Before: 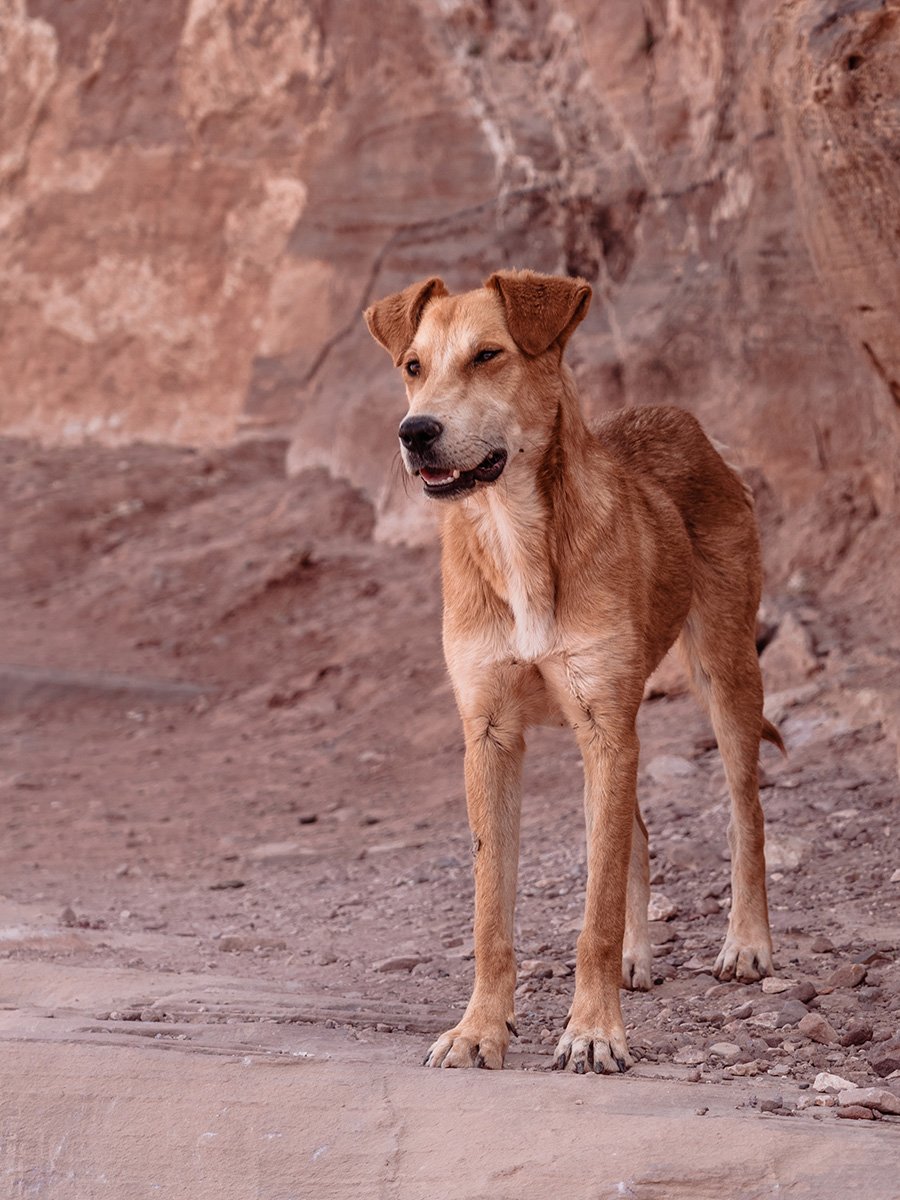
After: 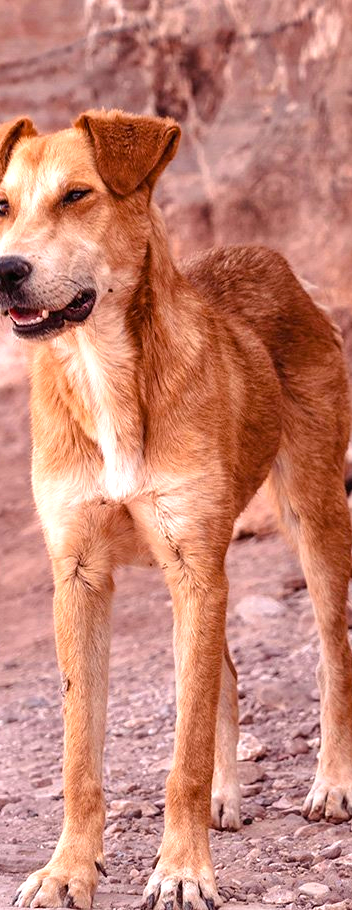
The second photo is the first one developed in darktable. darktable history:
crop: left 45.721%, top 13.393%, right 14.118%, bottom 10.01%
exposure: black level correction 0, exposure 0.9 EV, compensate highlight preservation false
color balance rgb: perceptual saturation grading › global saturation 20%, global vibrance 20%
